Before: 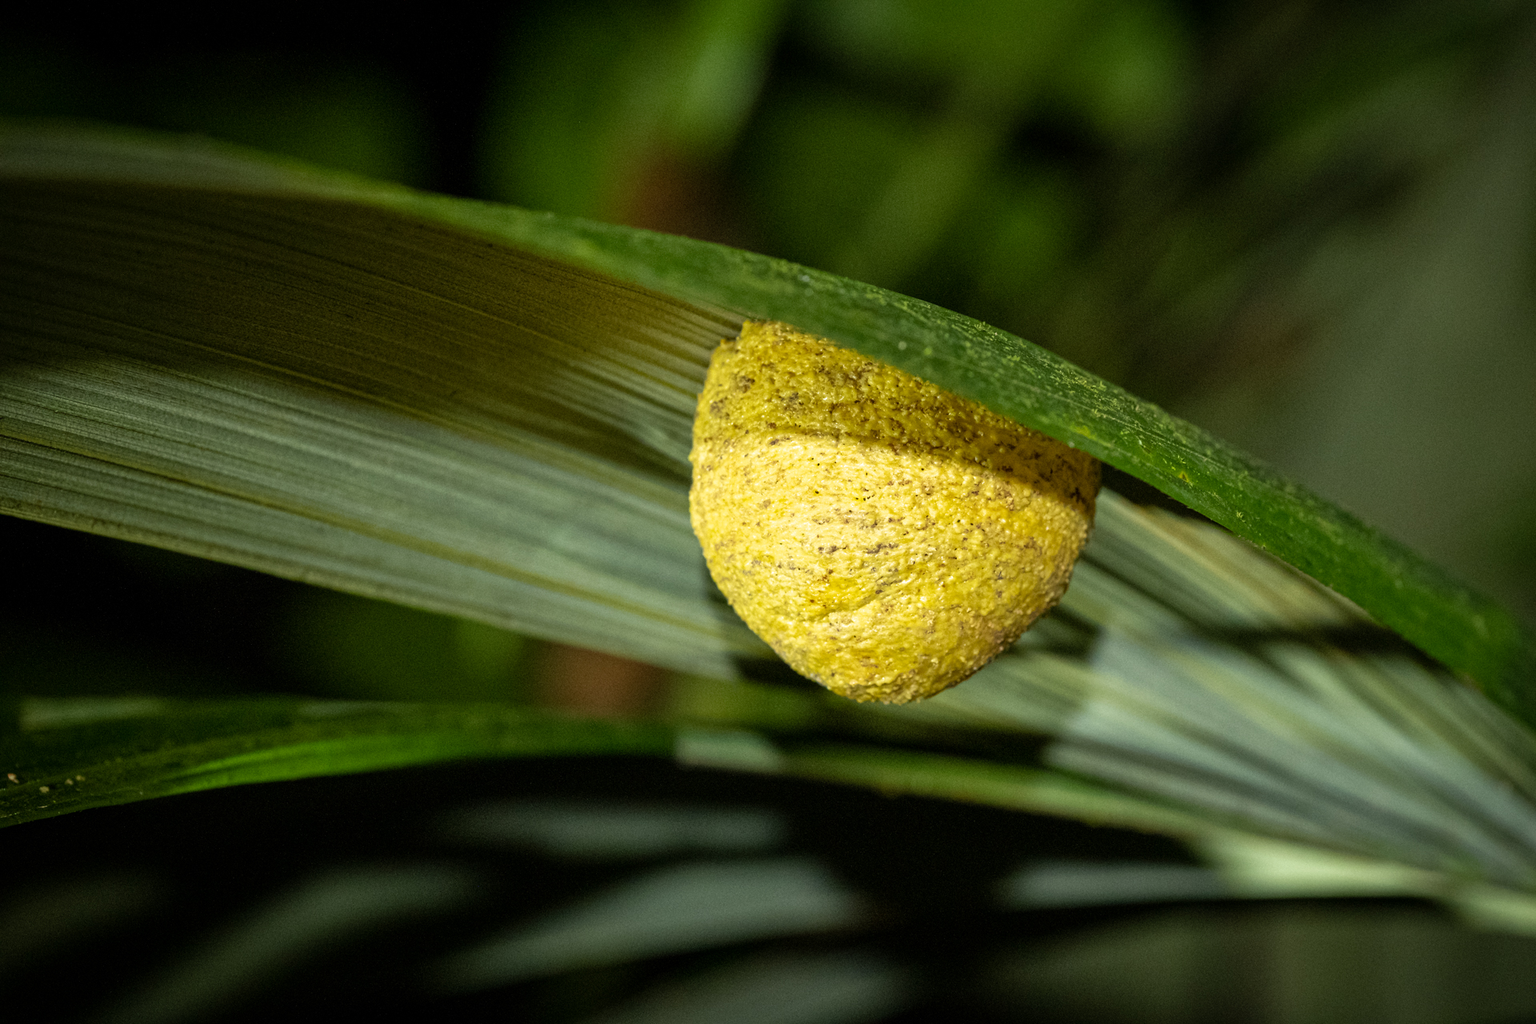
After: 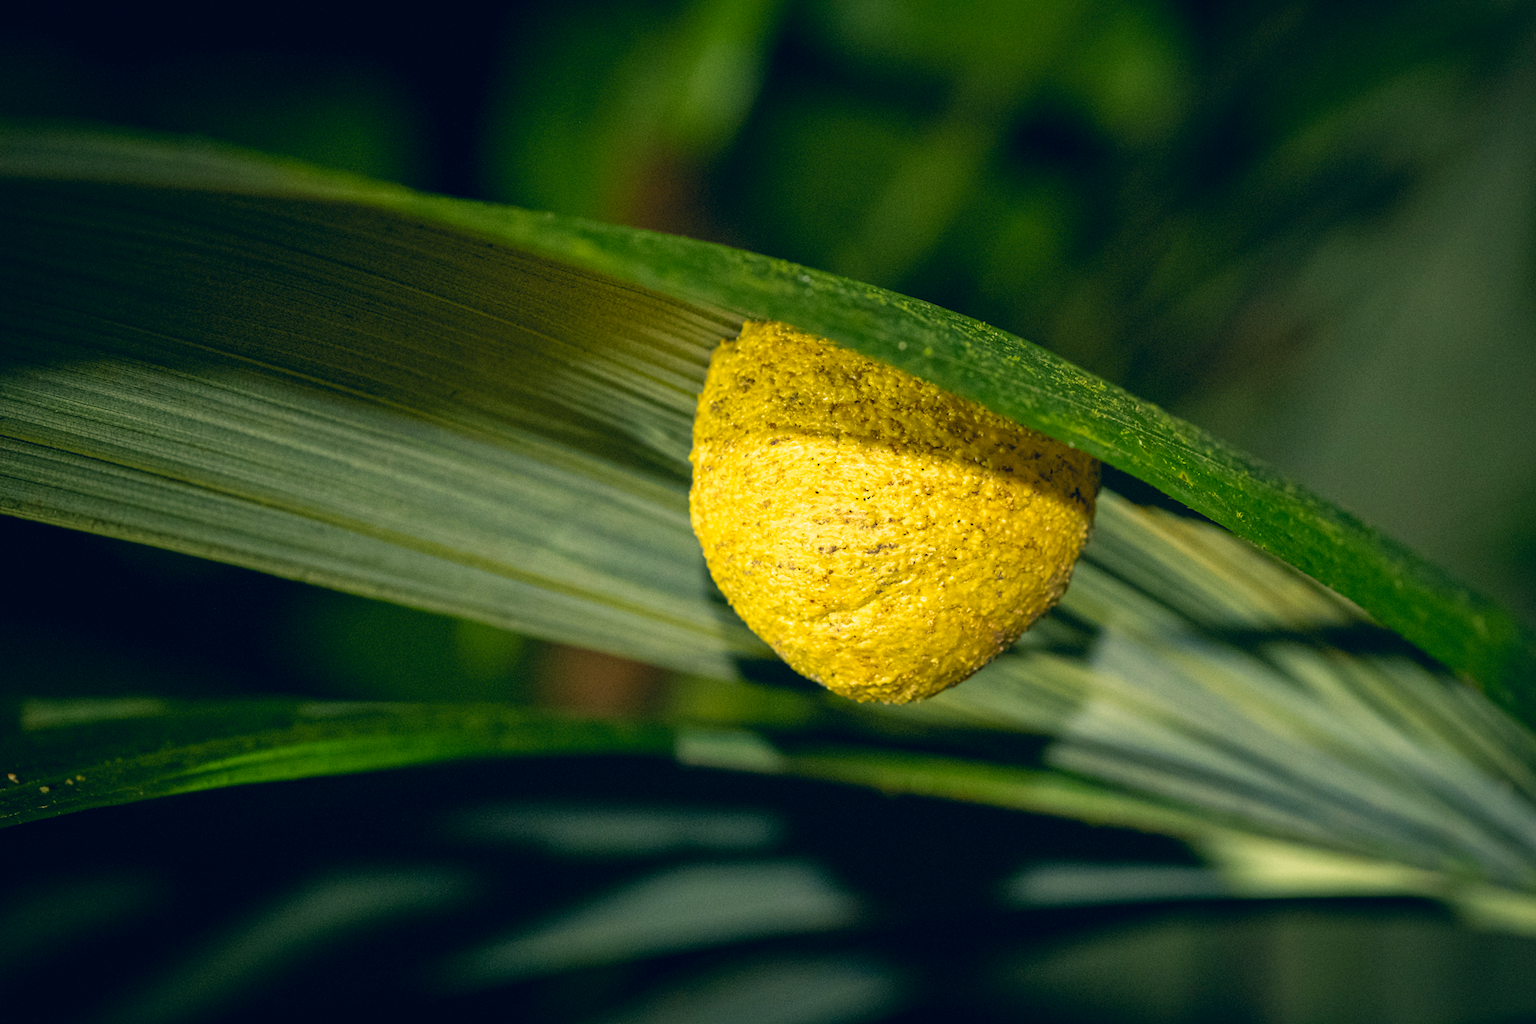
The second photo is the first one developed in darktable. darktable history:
contrast brightness saturation: saturation 0.18
color correction: highlights a* 10.32, highlights b* 14.66, shadows a* -9.59, shadows b* -15.02
